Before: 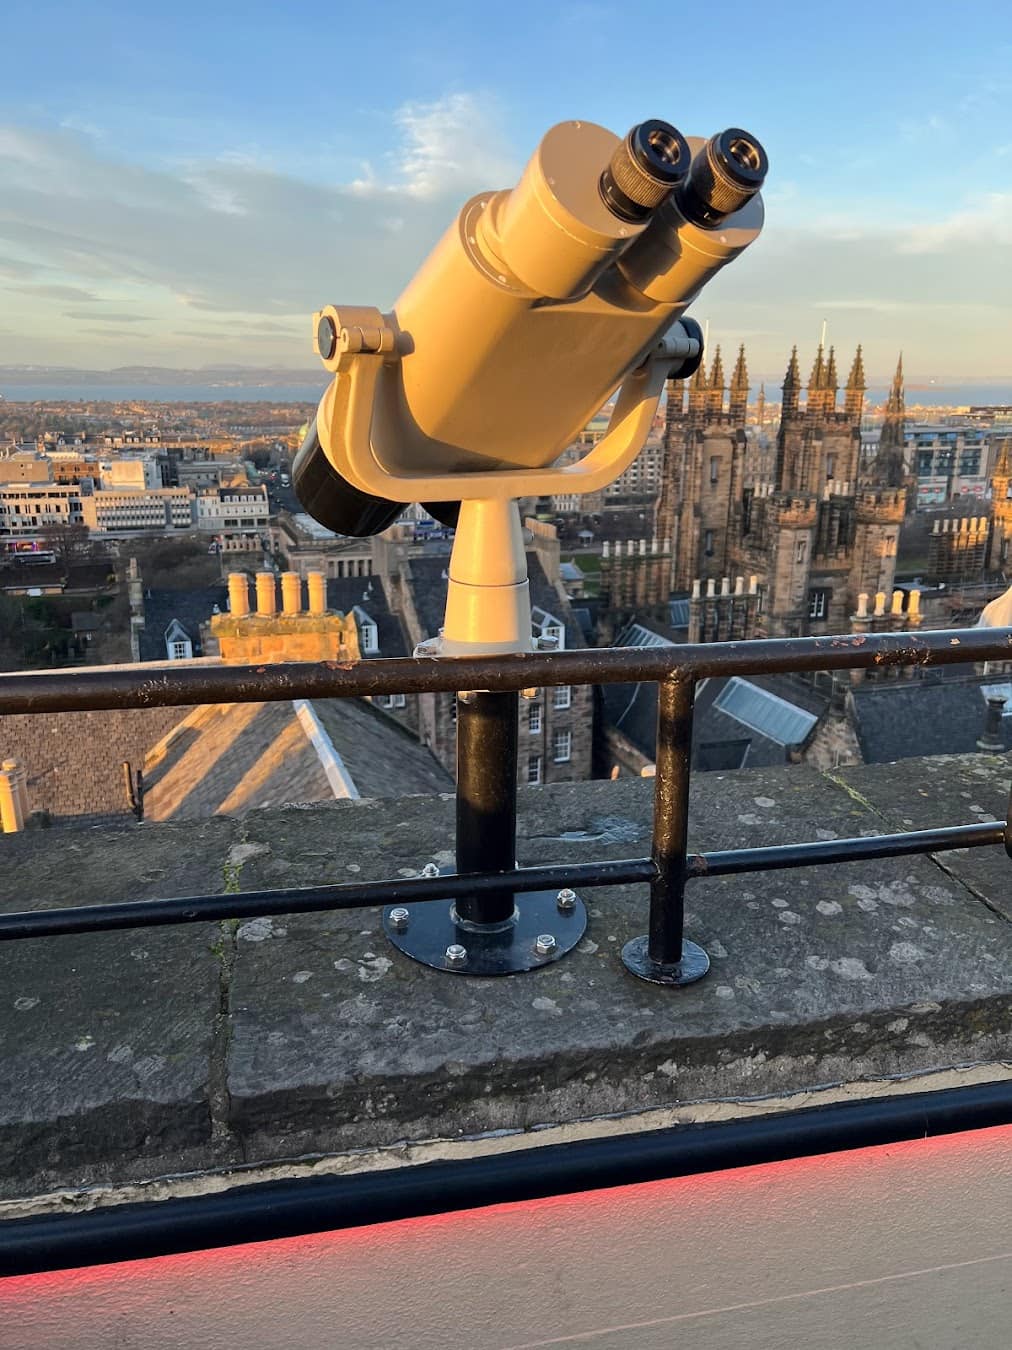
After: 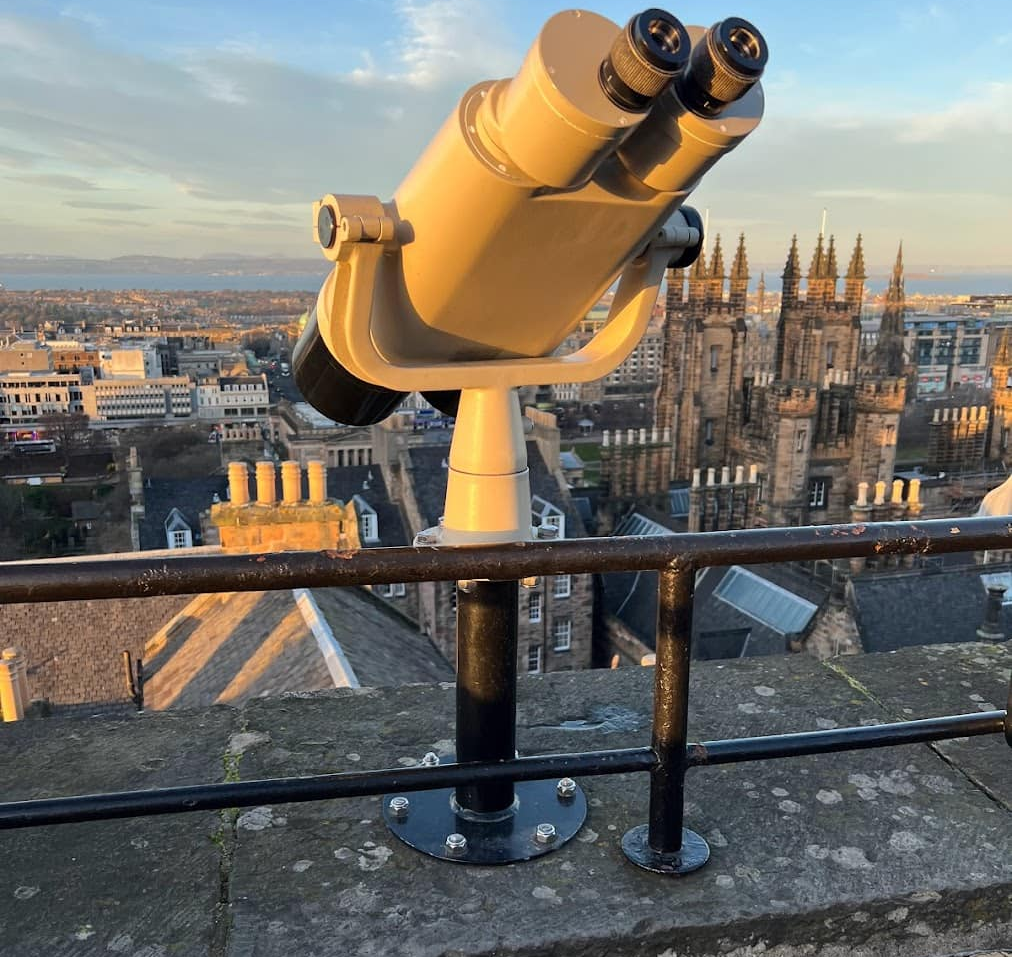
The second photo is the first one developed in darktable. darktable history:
crop and rotate: top 8.355%, bottom 20.737%
